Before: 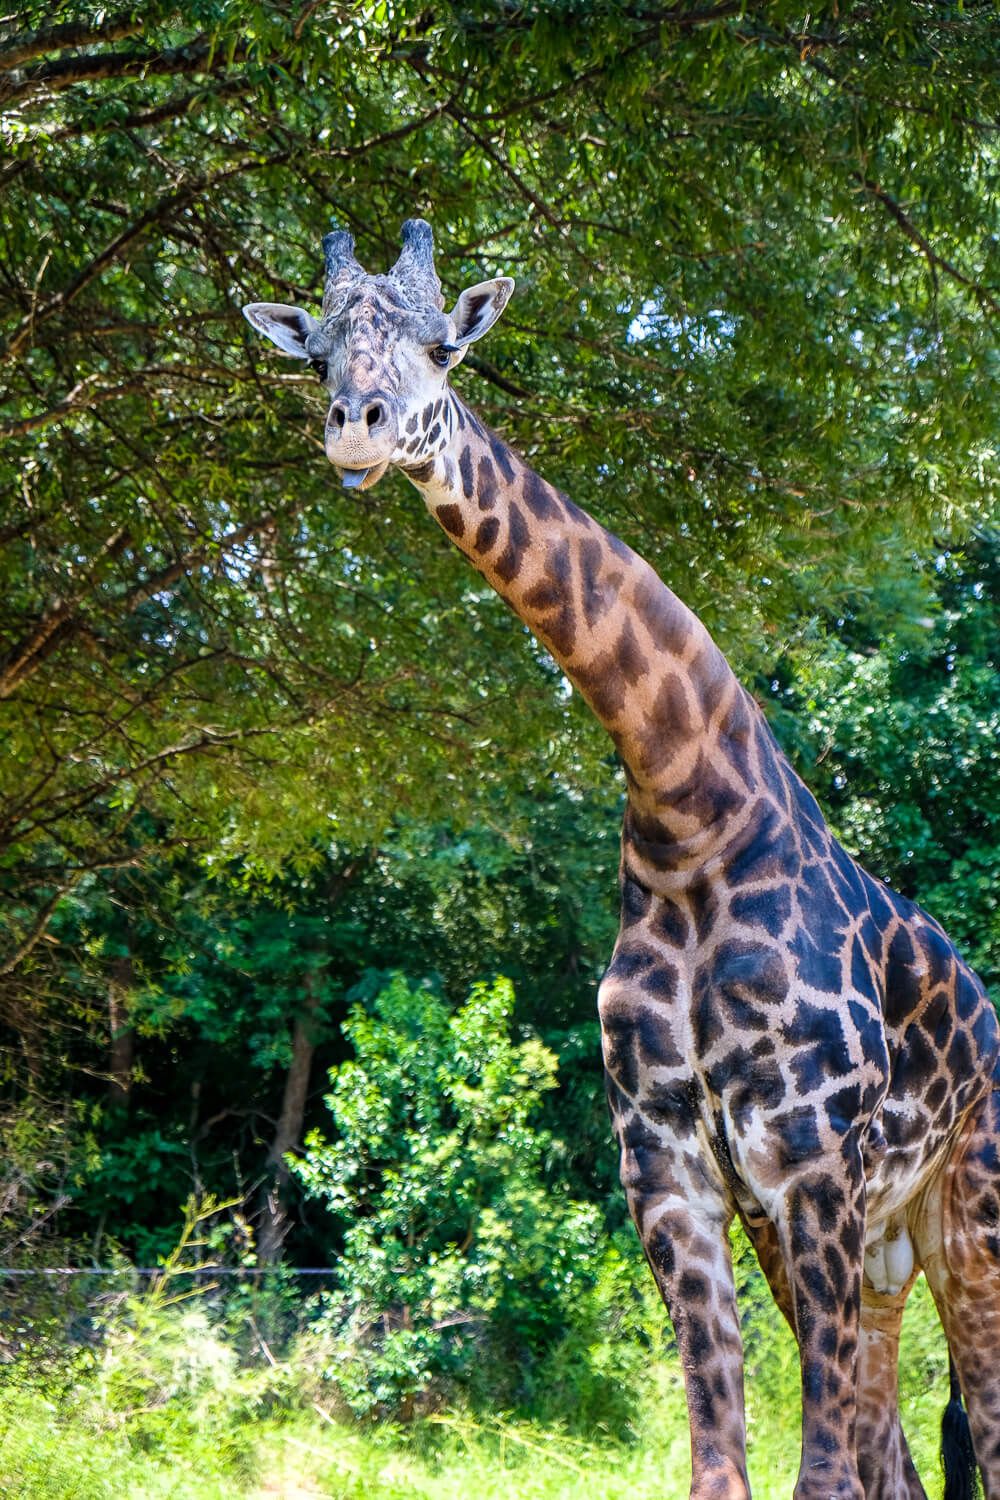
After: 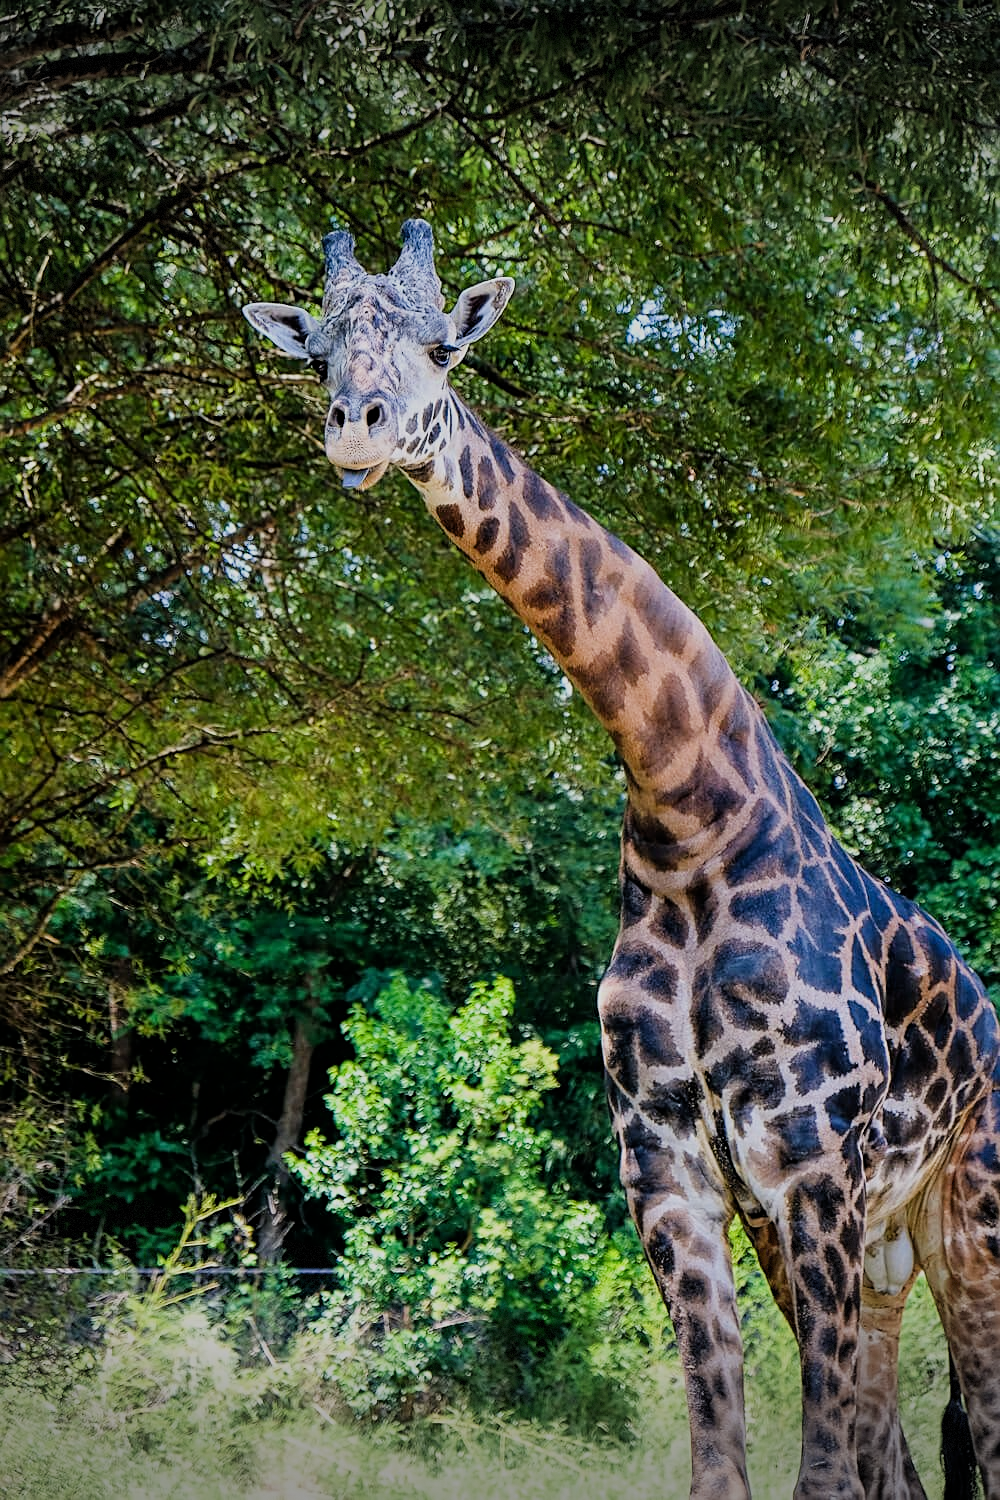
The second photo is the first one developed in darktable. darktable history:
sharpen: on, module defaults
vignetting: fall-off start 100.34%, width/height ratio 1.321, dithering 8-bit output
filmic rgb: black relative exposure -7.65 EV, white relative exposure 4.56 EV, threshold 5.96 EV, hardness 3.61, enable highlight reconstruction true
